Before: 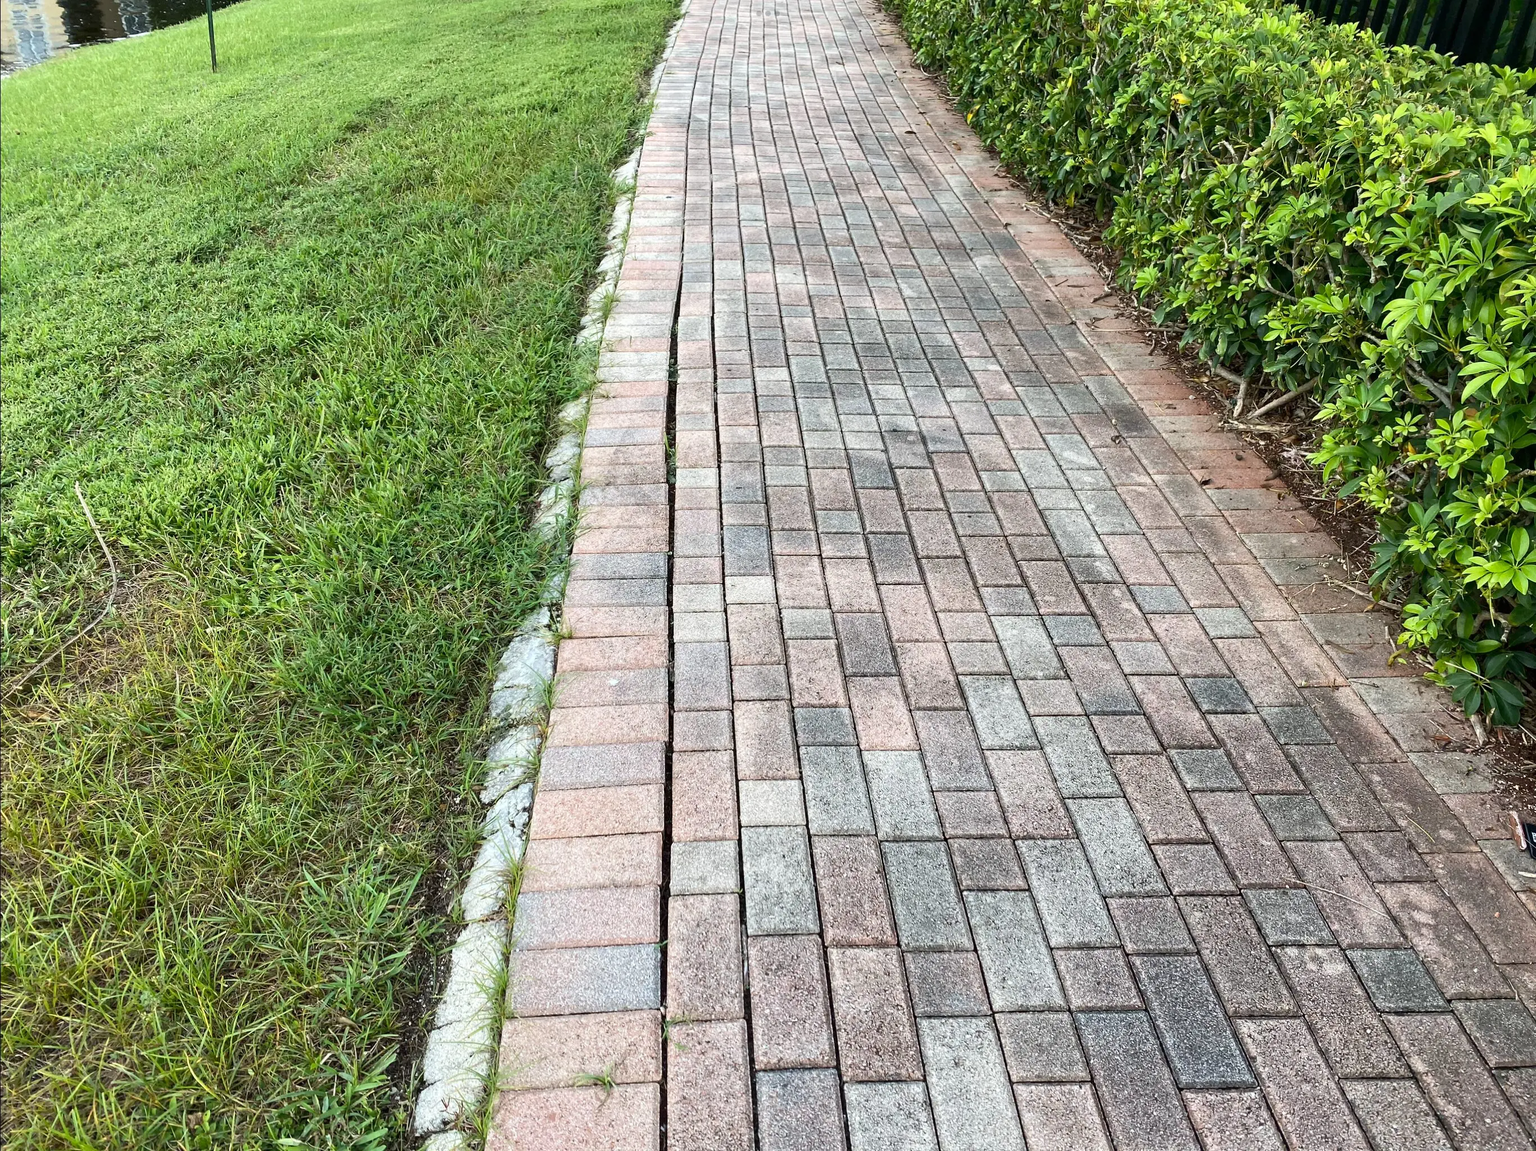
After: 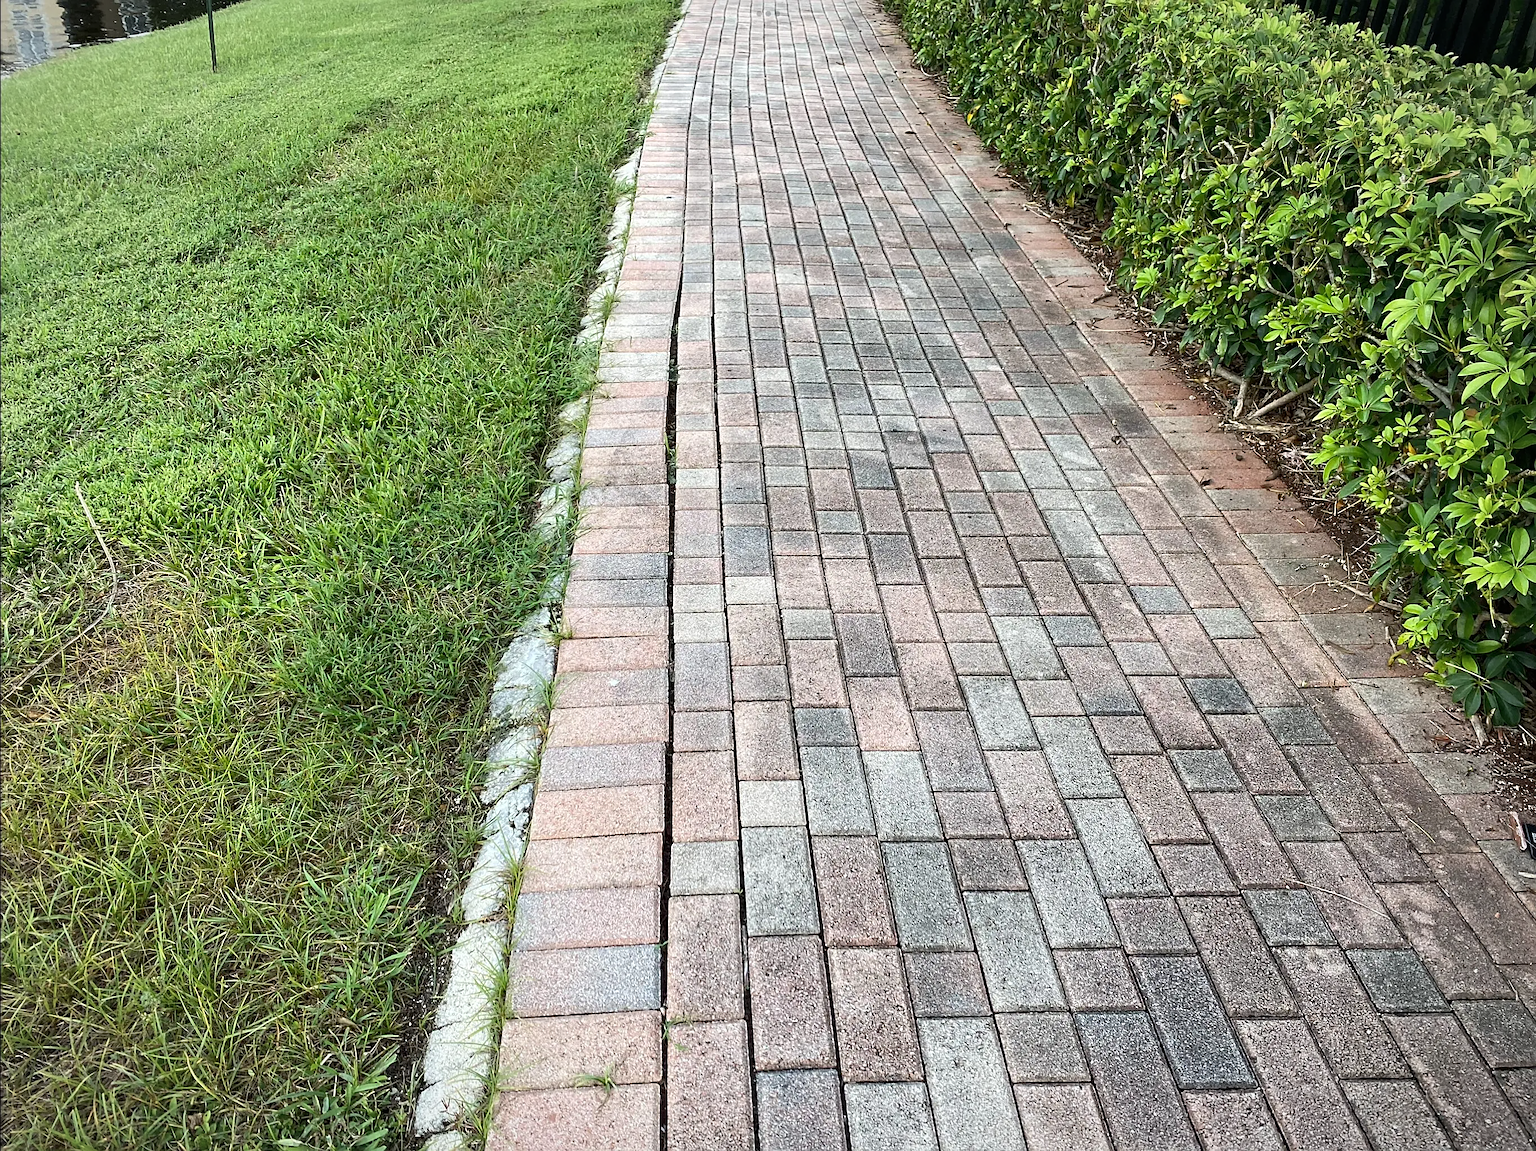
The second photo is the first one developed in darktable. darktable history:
sharpen: on, module defaults
vignetting: fall-off start 84.78%, fall-off radius 80.02%, width/height ratio 1.221
